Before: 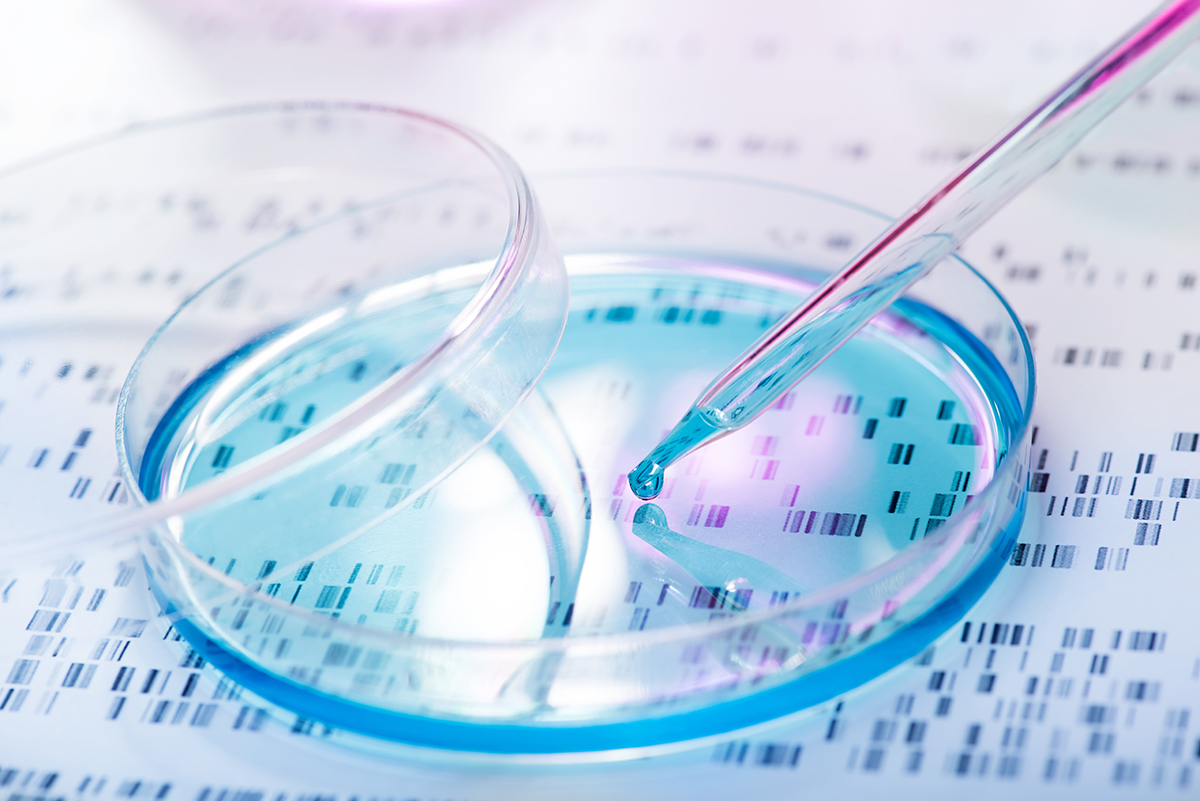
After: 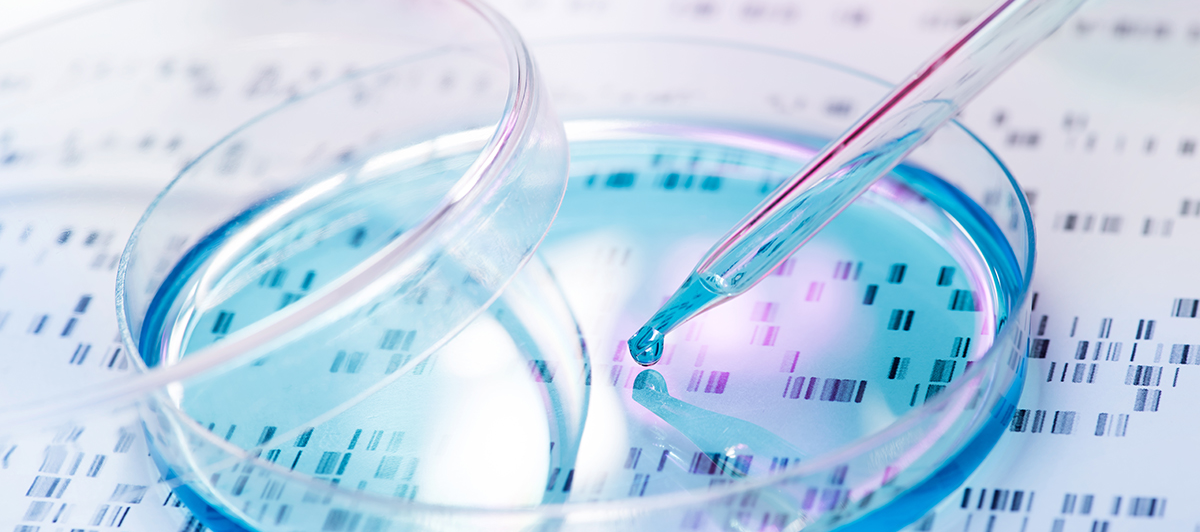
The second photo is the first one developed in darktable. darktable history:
crop: top 16.761%, bottom 16.708%
